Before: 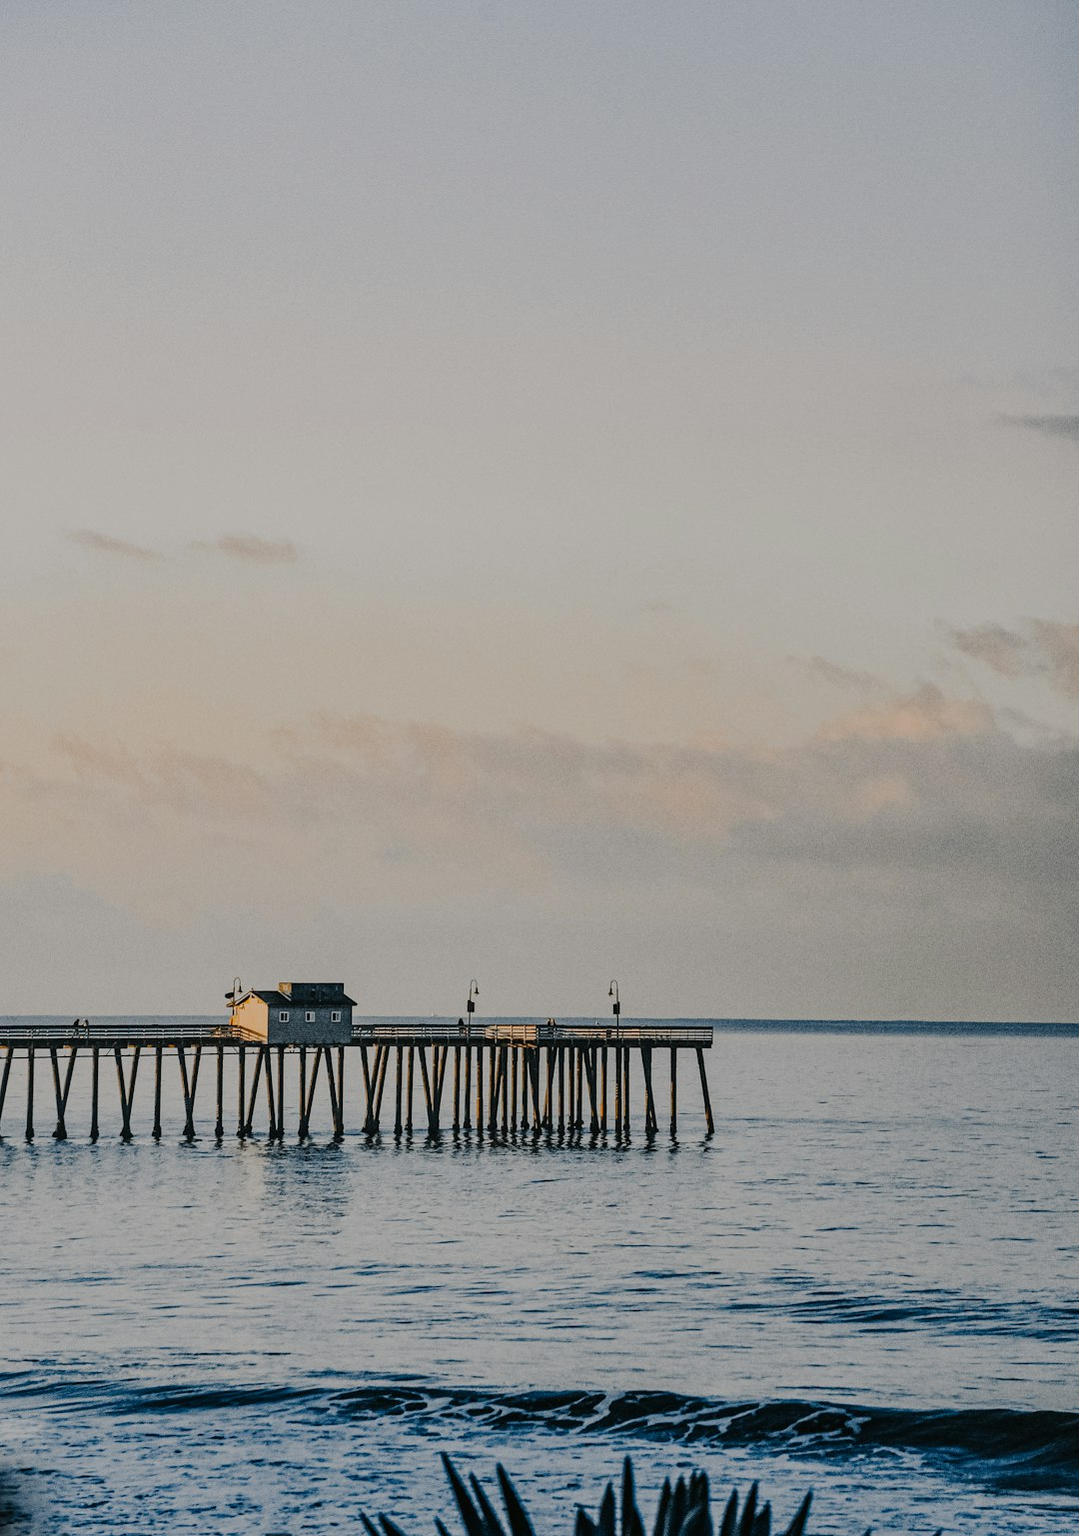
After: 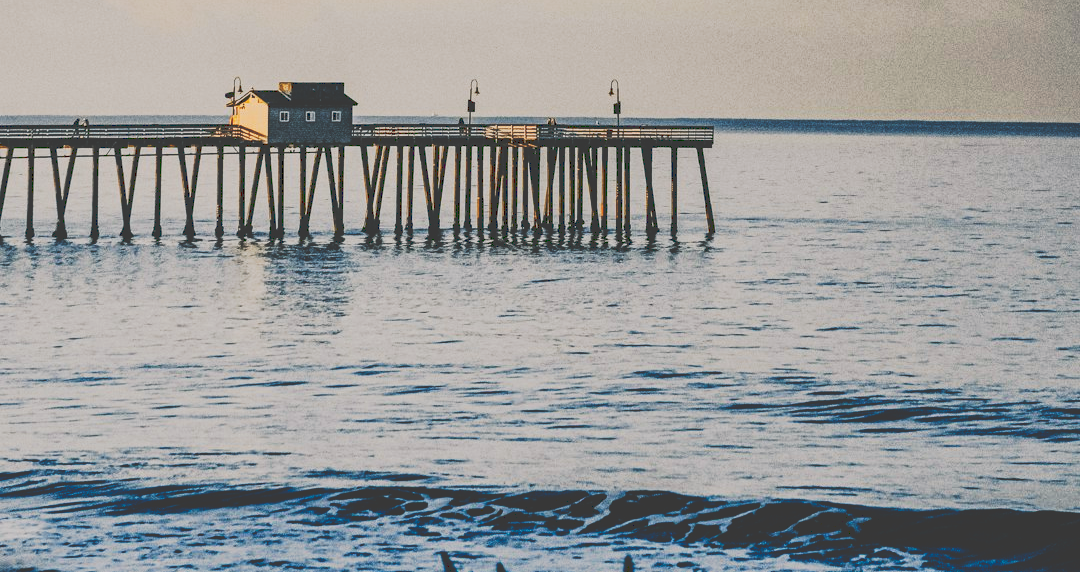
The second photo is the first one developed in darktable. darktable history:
color balance rgb: highlights gain › chroma 1.623%, highlights gain › hue 55.84°, white fulcrum 0.998 EV, perceptual saturation grading › global saturation 0.019%, perceptual saturation grading › highlights -18.567%, perceptual saturation grading › mid-tones 6.778%, perceptual saturation grading › shadows 28.155%, global vibrance 16.113%, saturation formula JzAzBz (2021)
tone curve: curves: ch0 [(0, 0) (0.003, 0.231) (0.011, 0.231) (0.025, 0.231) (0.044, 0.231) (0.069, 0.235) (0.1, 0.24) (0.136, 0.246) (0.177, 0.256) (0.224, 0.279) (0.277, 0.313) (0.335, 0.354) (0.399, 0.428) (0.468, 0.514) (0.543, 0.61) (0.623, 0.728) (0.709, 0.808) (0.801, 0.873) (0.898, 0.909) (1, 1)], preserve colors none
crop and rotate: top 58.659%, bottom 4.092%
